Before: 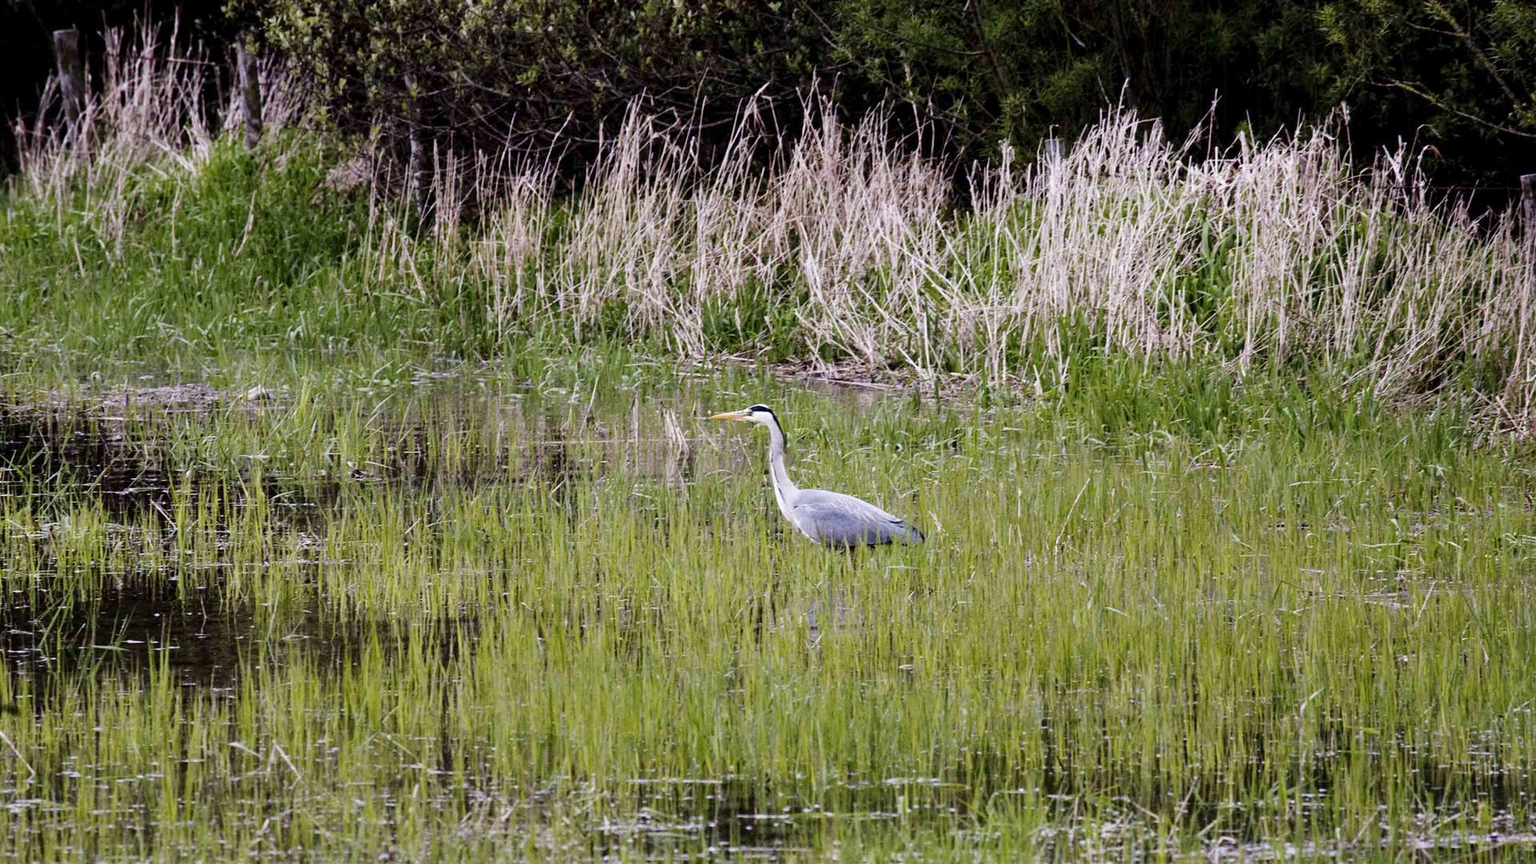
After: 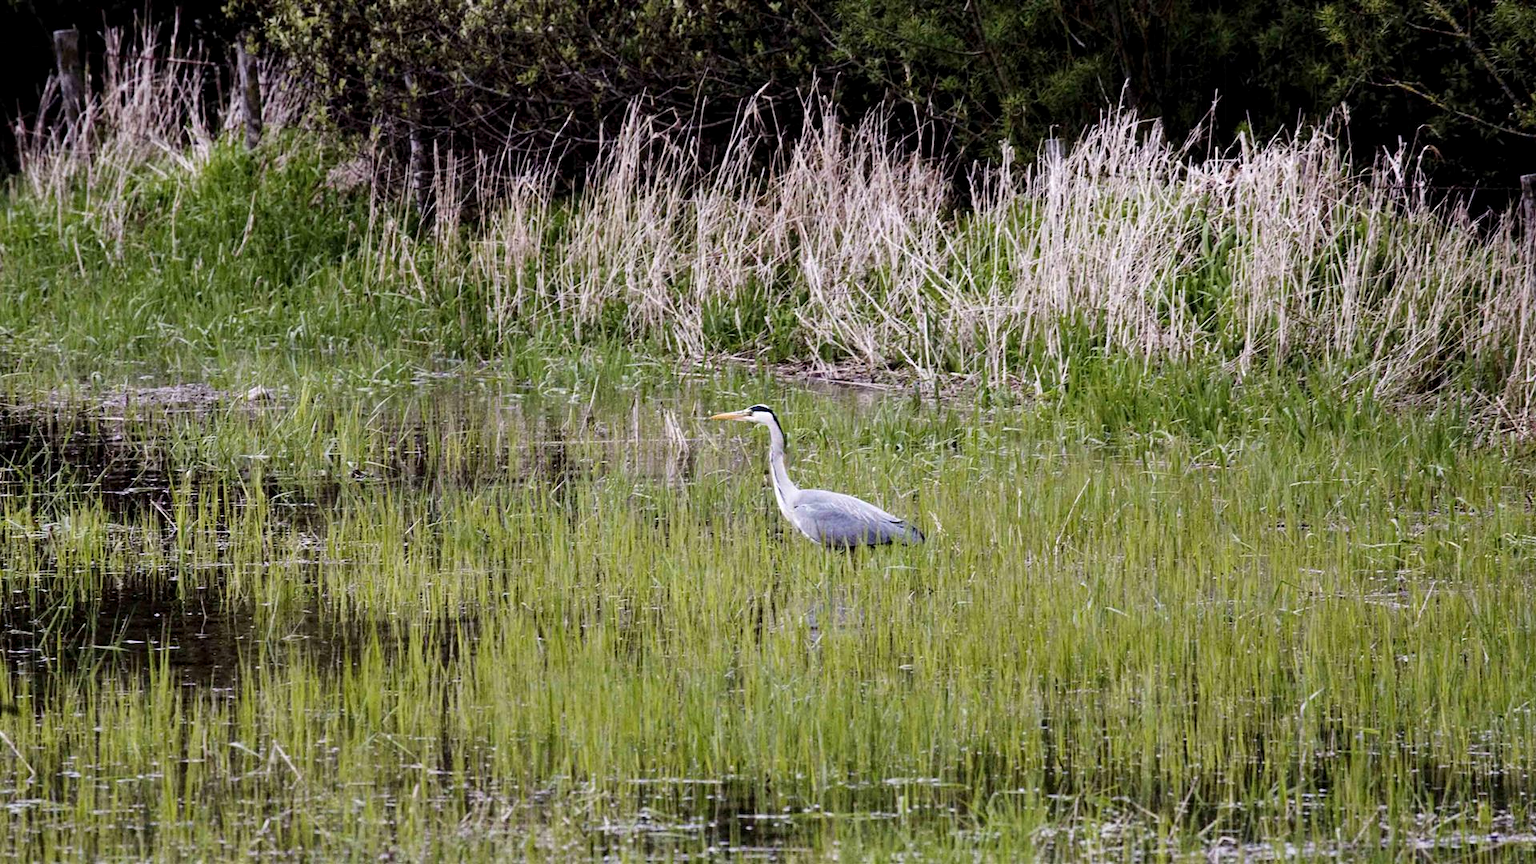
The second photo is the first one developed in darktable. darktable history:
local contrast: highlights 104%, shadows 101%, detail 119%, midtone range 0.2
